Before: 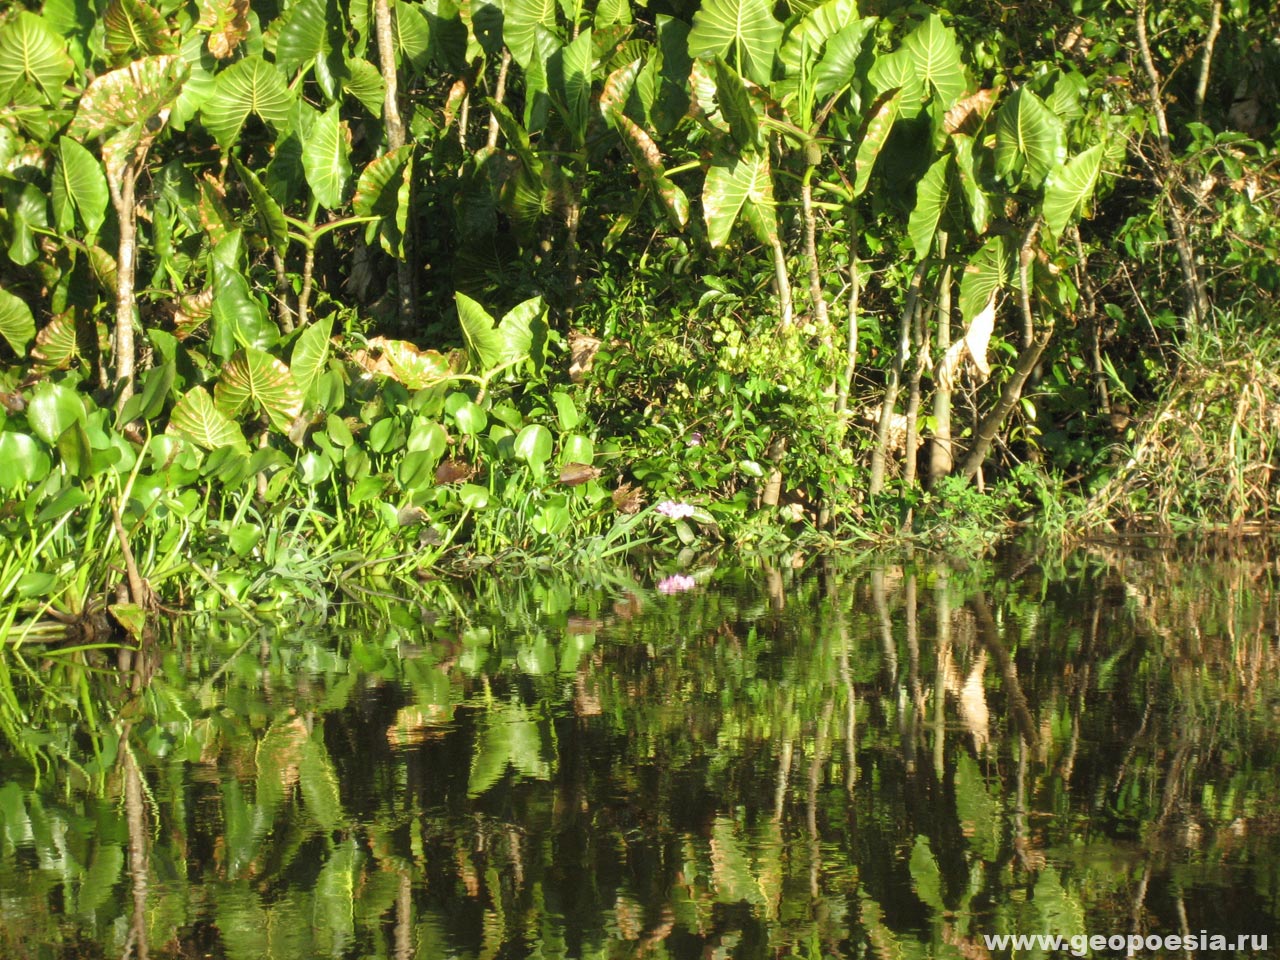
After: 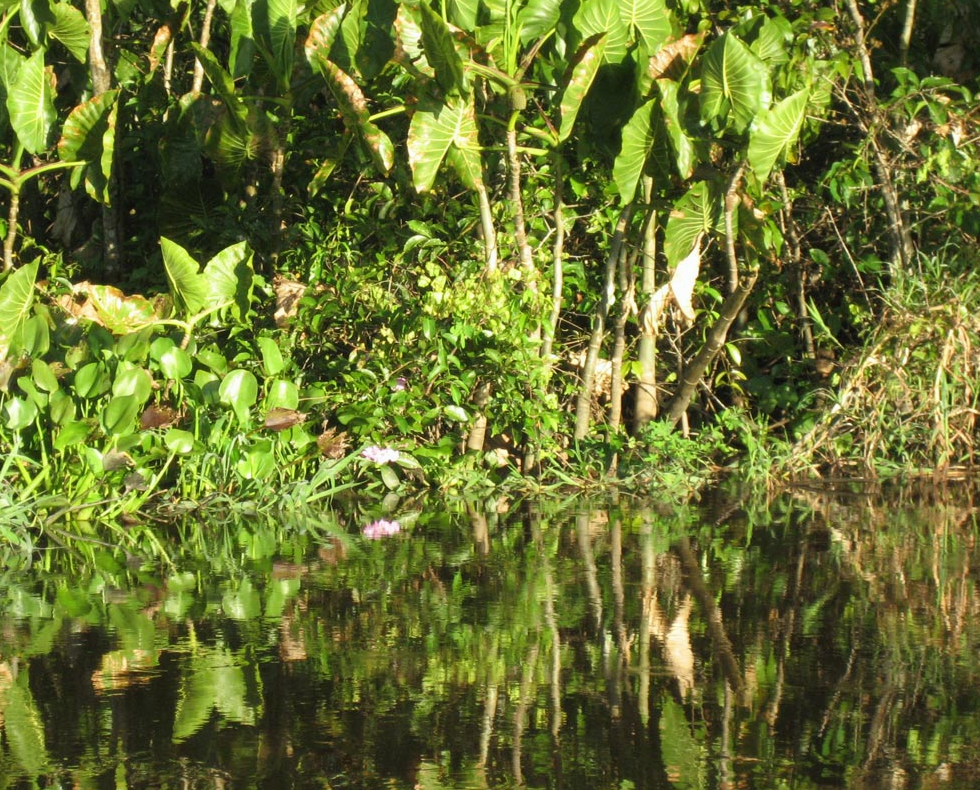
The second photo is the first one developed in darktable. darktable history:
exposure: exposure -0.021 EV, compensate highlight preservation false
crop: left 23.095%, top 5.827%, bottom 11.854%
